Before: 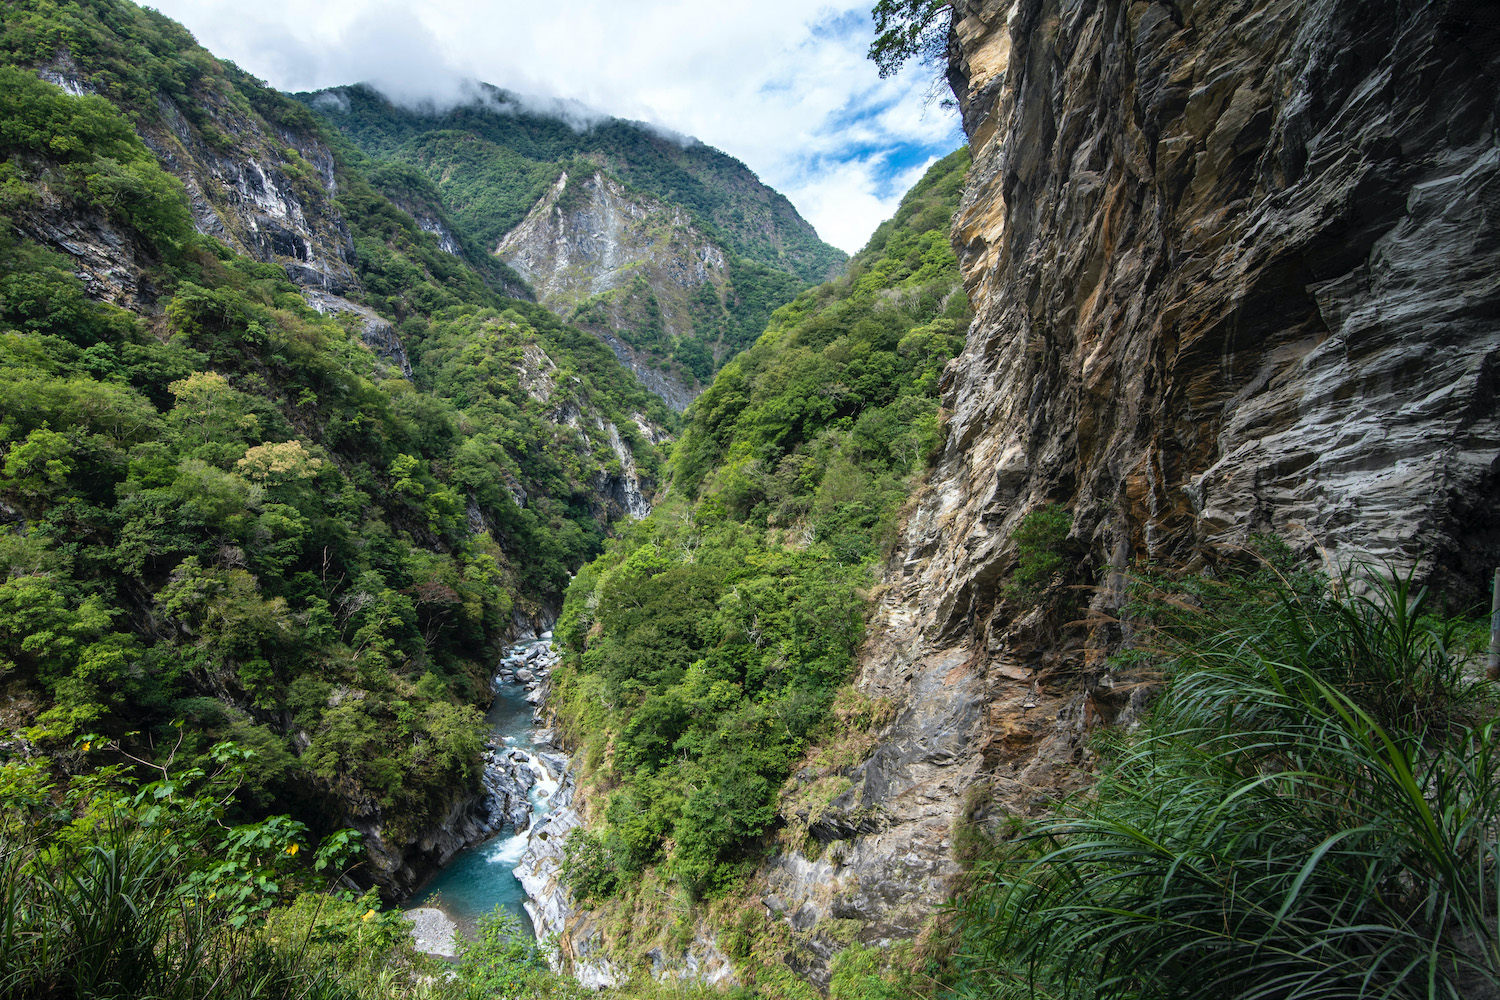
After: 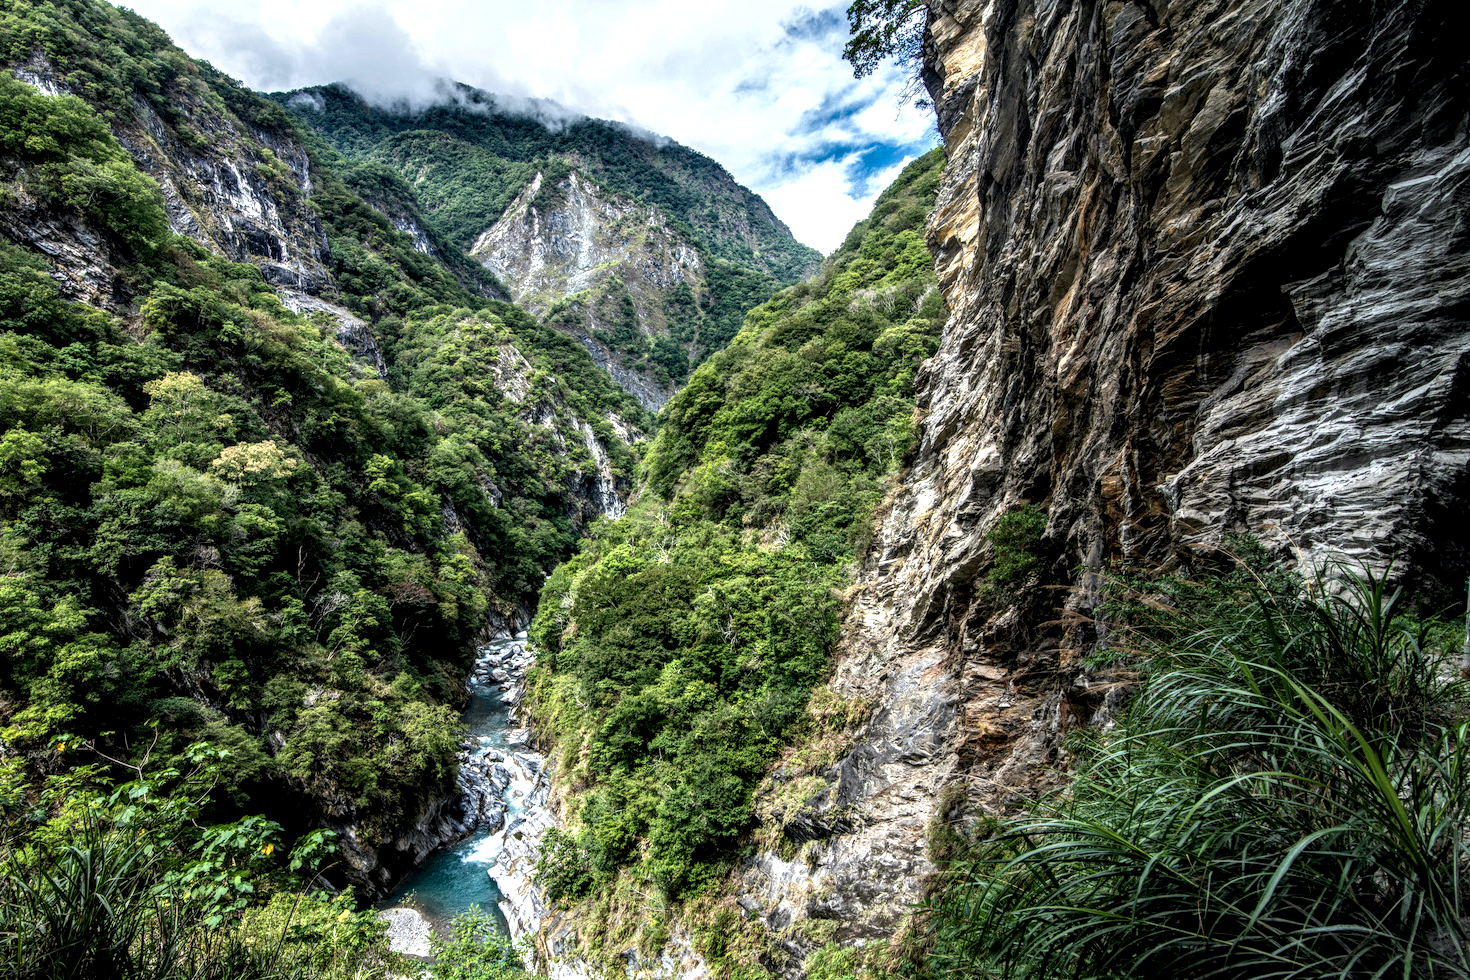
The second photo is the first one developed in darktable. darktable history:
local contrast: highlights 22%, detail 196%
exposure: compensate highlight preservation false
crop: left 1.681%, right 0.283%, bottom 1.98%
